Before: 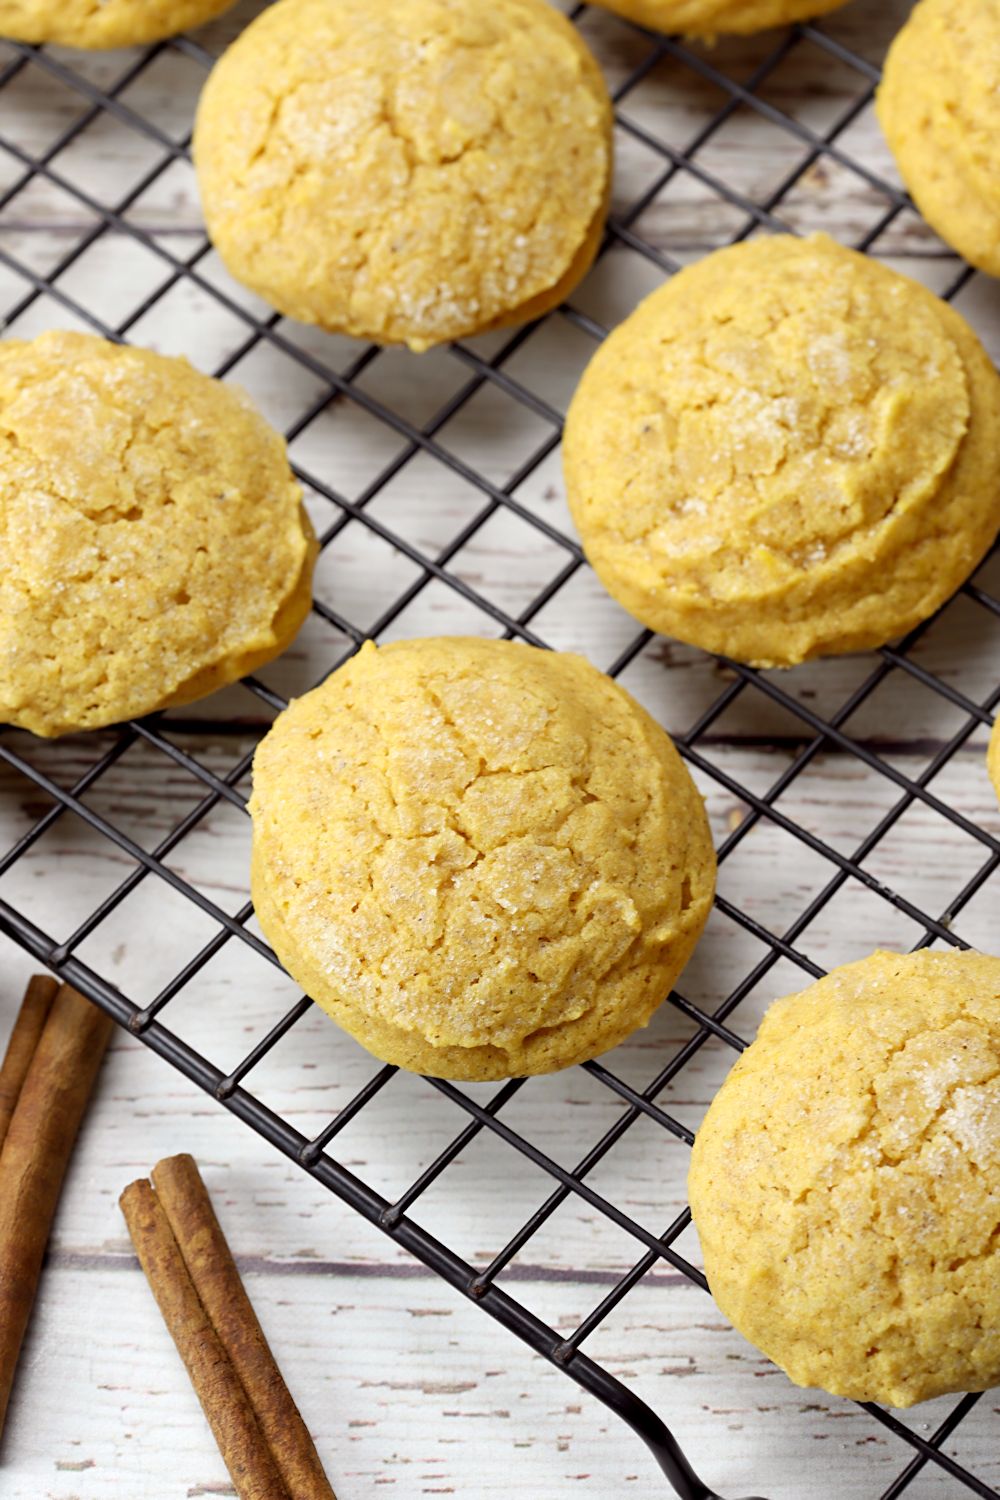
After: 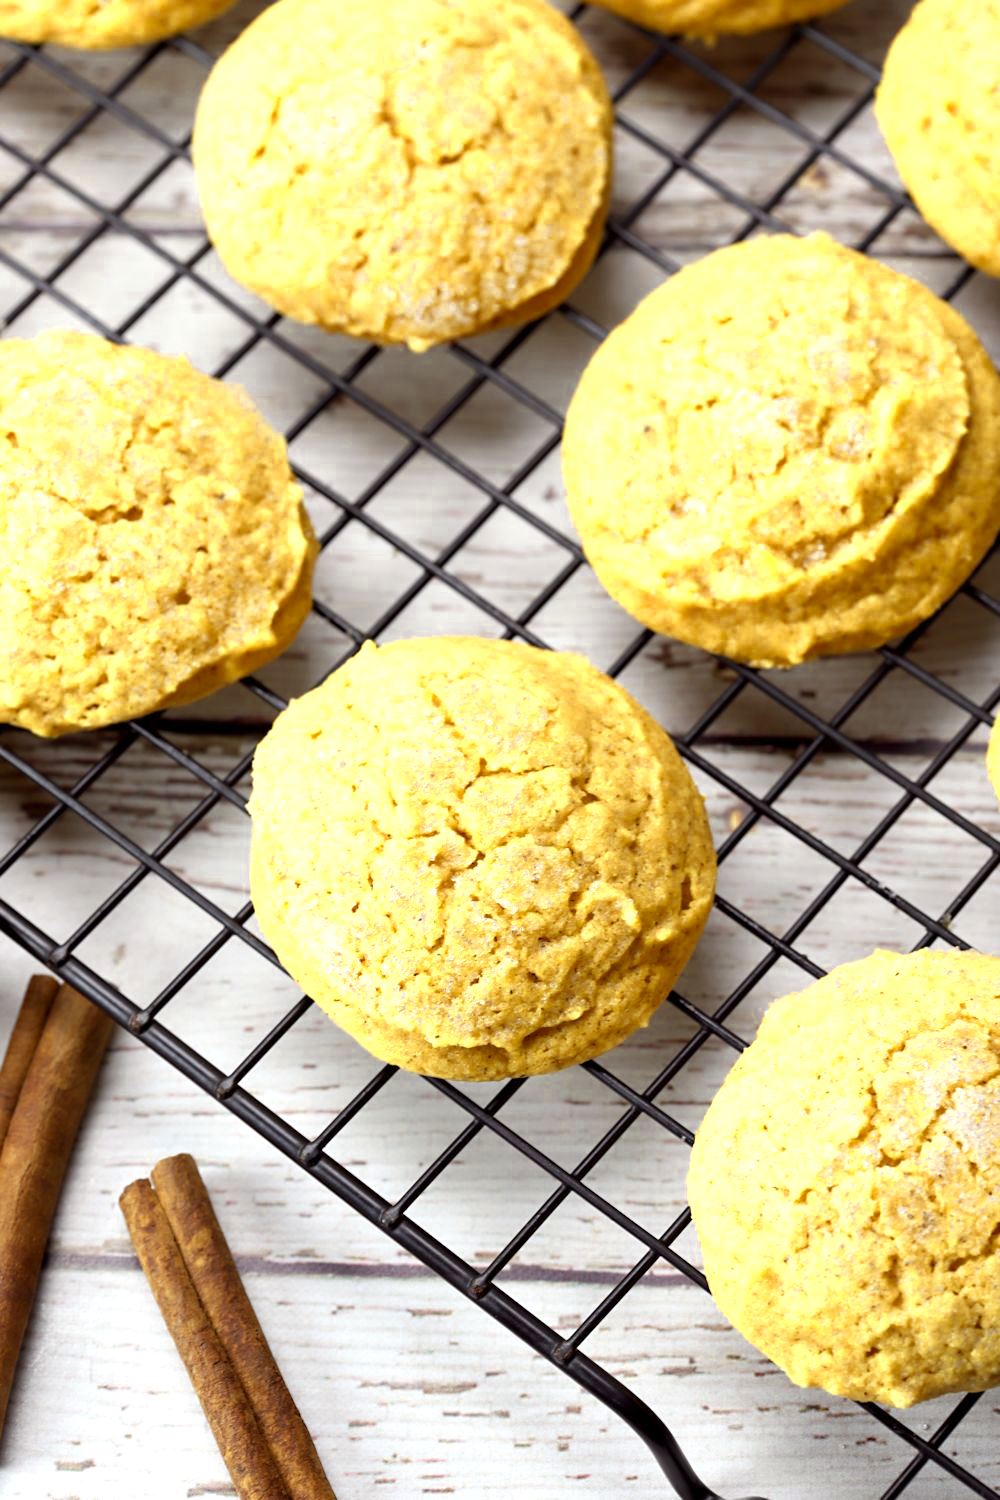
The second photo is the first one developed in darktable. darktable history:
color zones: curves: ch0 [(0, 0.485) (0.178, 0.476) (0.261, 0.623) (0.411, 0.403) (0.708, 0.603) (0.934, 0.412)]; ch1 [(0.003, 0.485) (0.149, 0.496) (0.229, 0.584) (0.326, 0.551) (0.484, 0.262) (0.757, 0.643)]
exposure: exposure 0.207 EV, compensate highlight preservation false
